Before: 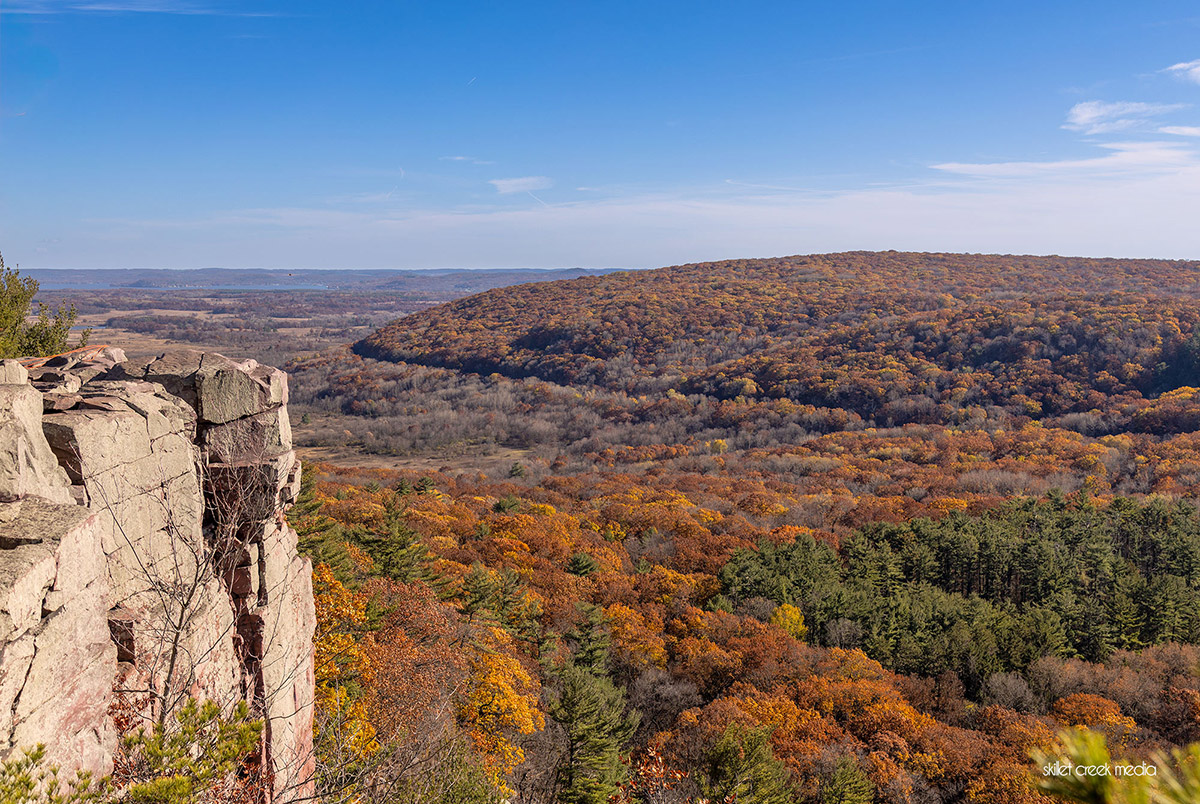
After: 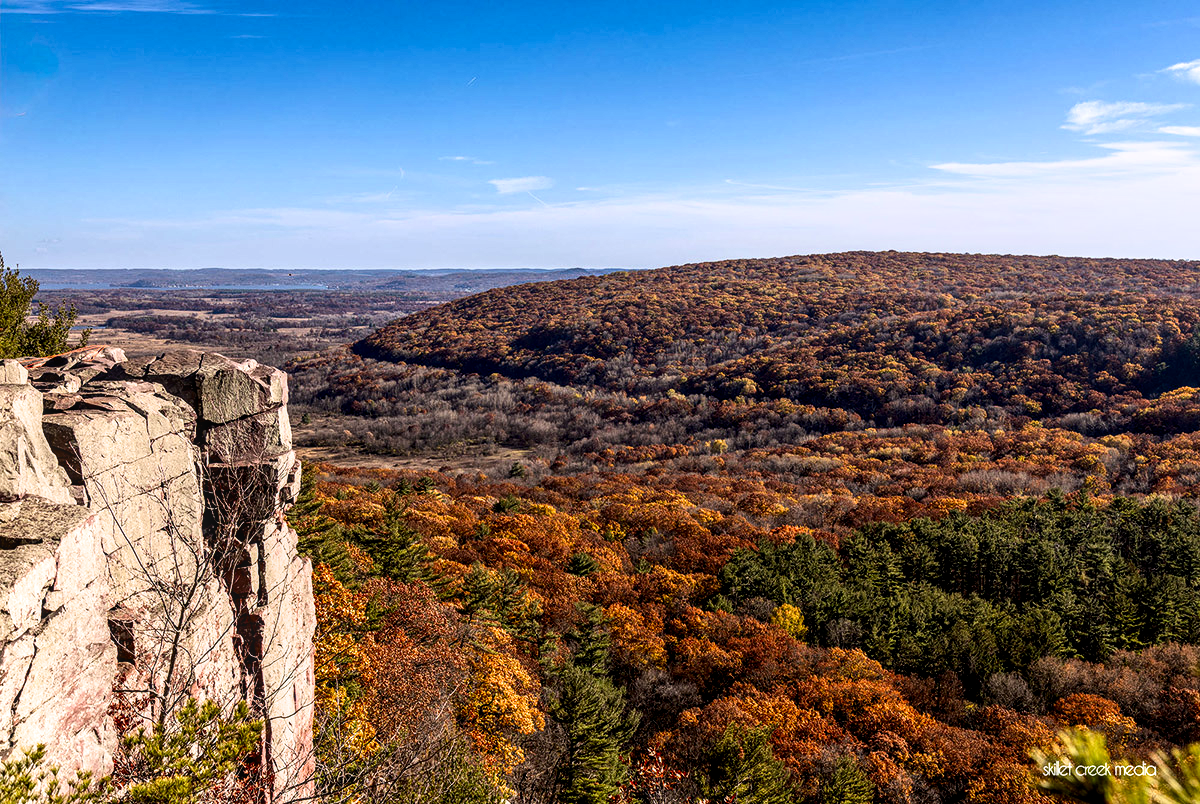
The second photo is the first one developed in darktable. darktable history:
filmic rgb: black relative exposure -8.18 EV, white relative exposure 2.2 EV, target white luminance 99.992%, hardness 7.11, latitude 75.16%, contrast 1.317, highlights saturation mix -2.6%, shadows ↔ highlights balance 30.69%
contrast brightness saturation: contrast 0.194, brightness -0.109, saturation 0.21
local contrast: on, module defaults
